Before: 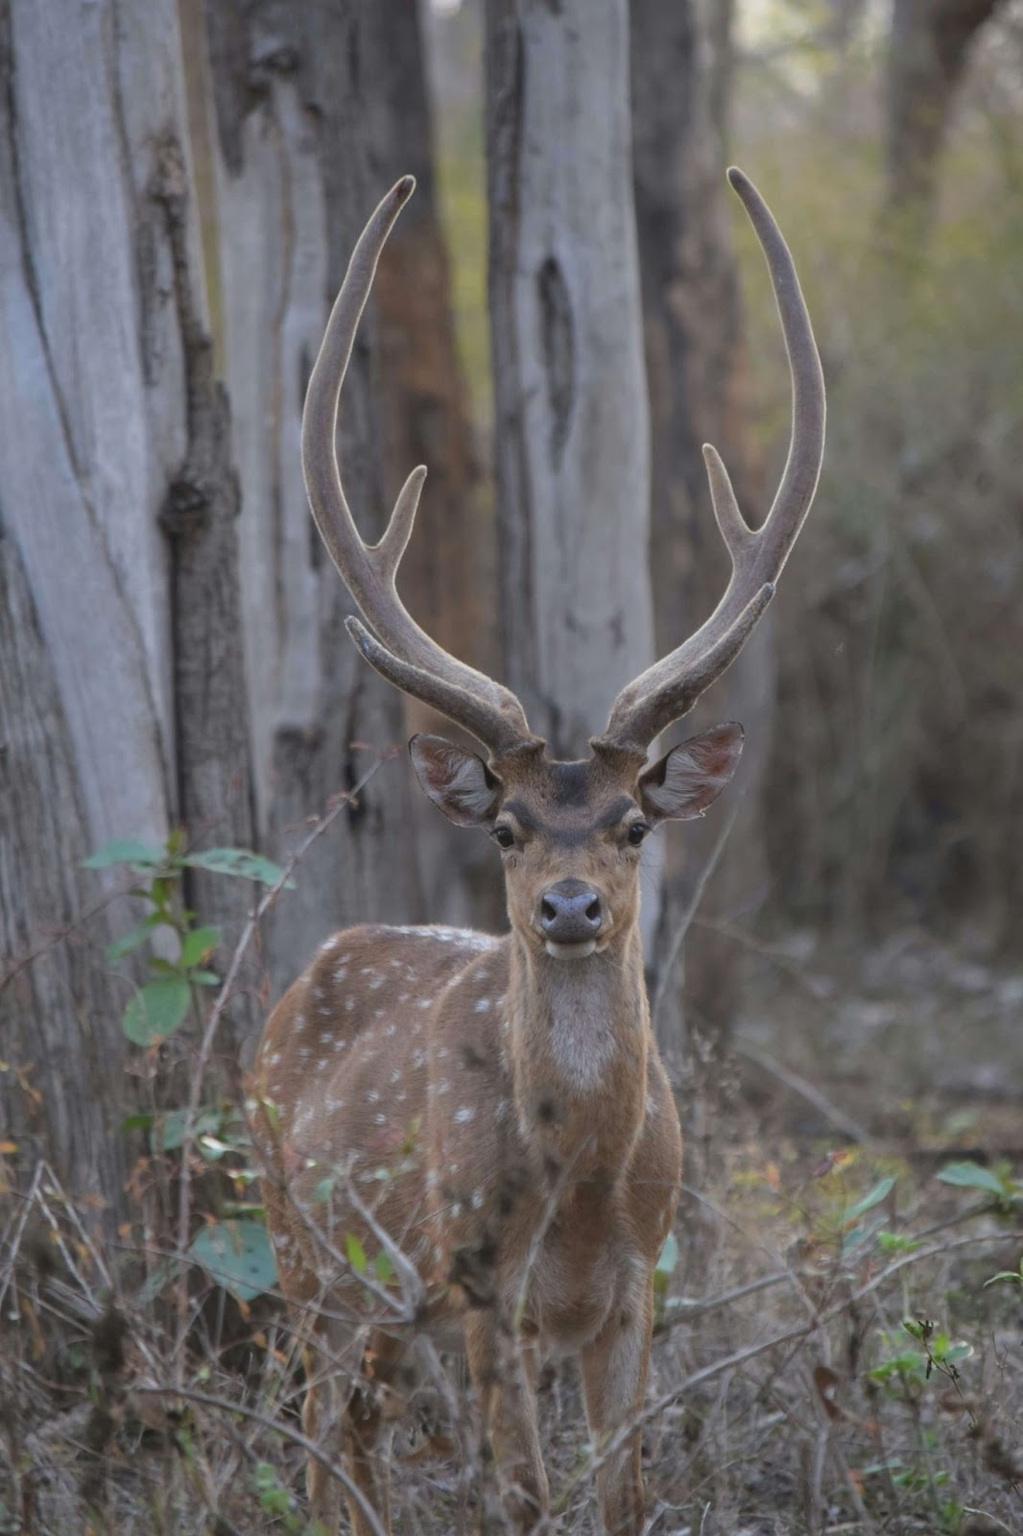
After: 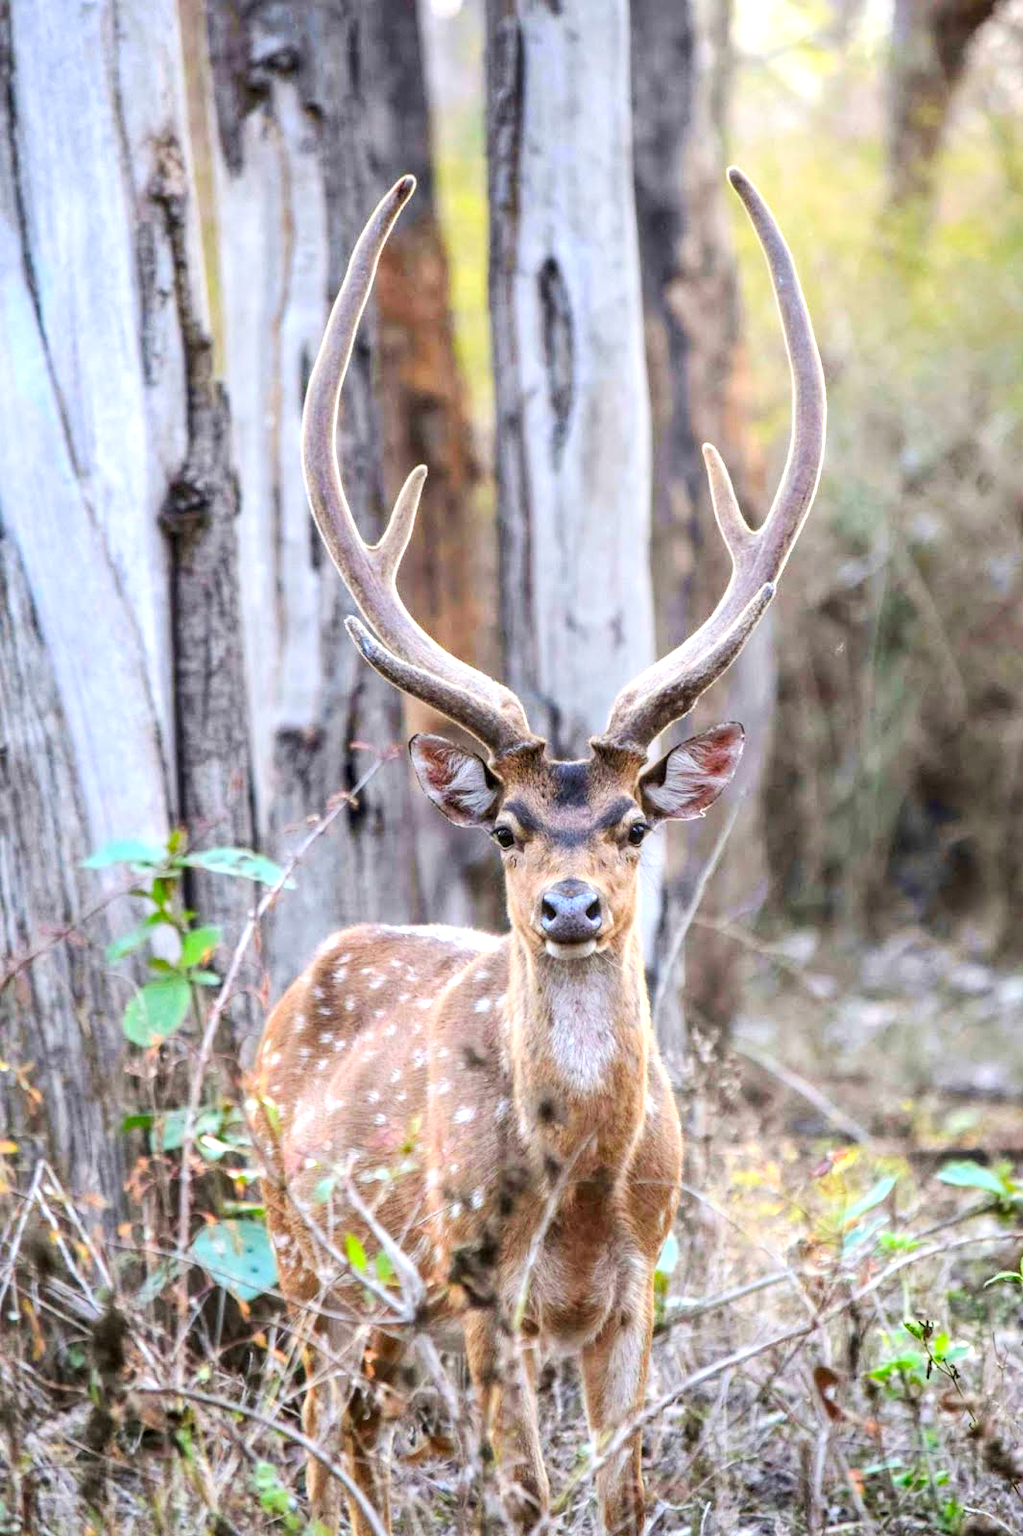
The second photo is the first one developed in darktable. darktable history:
base curve: curves: ch0 [(0, 0) (0.005, 0.002) (0.15, 0.3) (0.4, 0.7) (0.75, 0.95) (1, 1)], preserve colors none
local contrast: highlights 60%, shadows 61%, detail 160%
contrast brightness saturation: contrast 0.2, brightness 0.201, saturation 0.806
